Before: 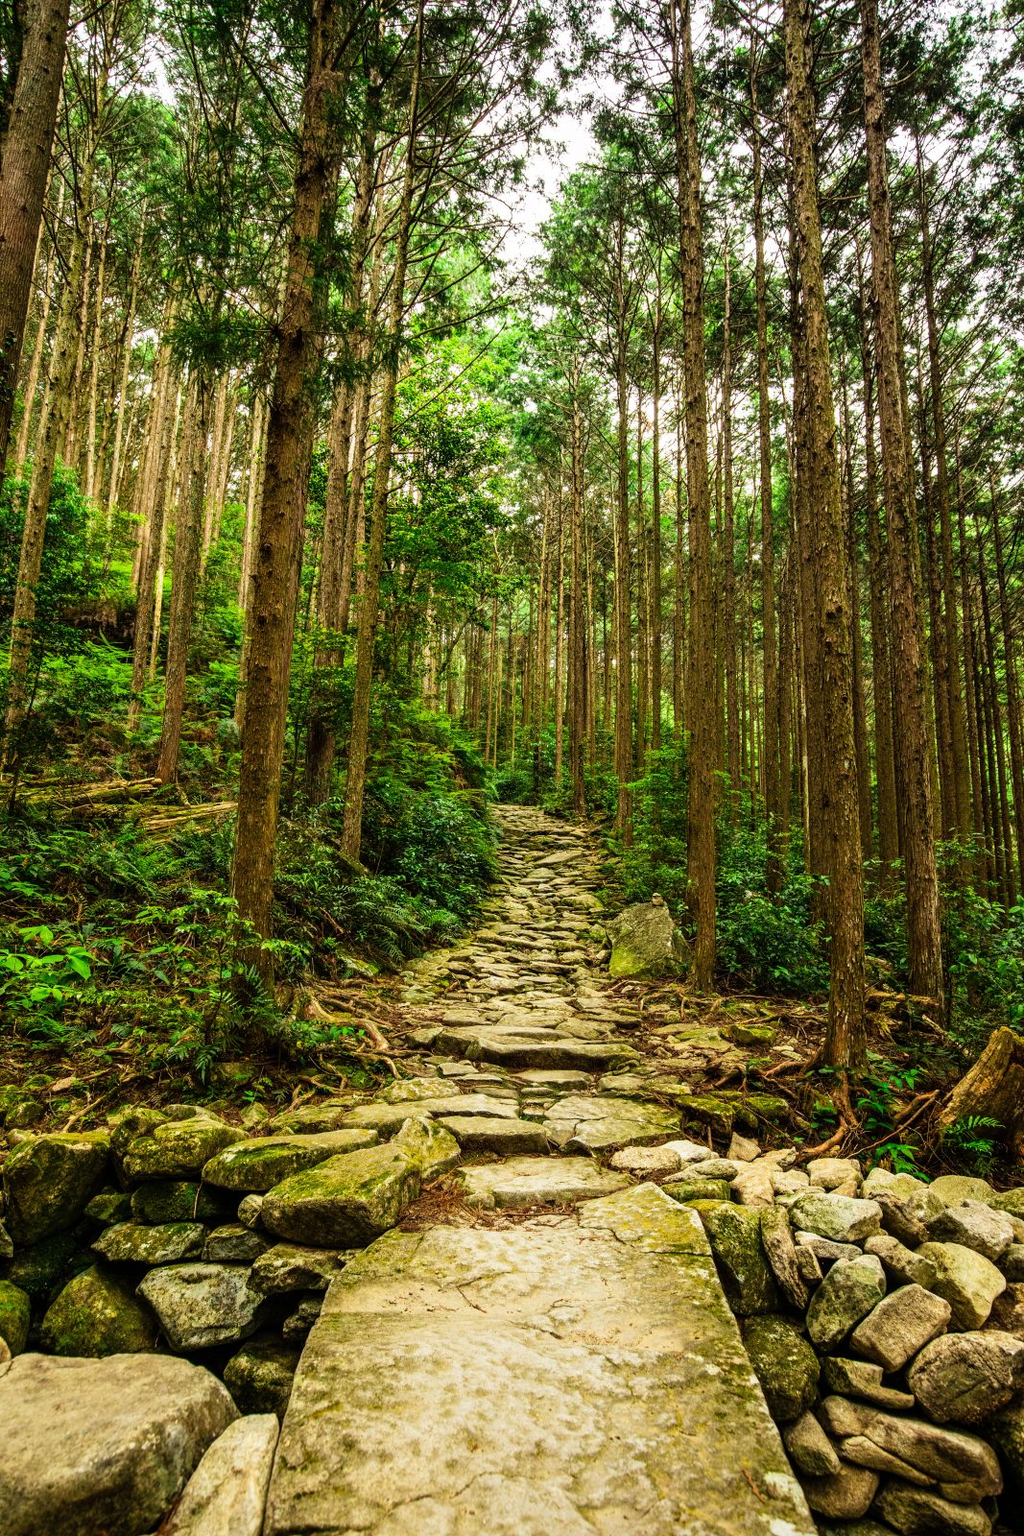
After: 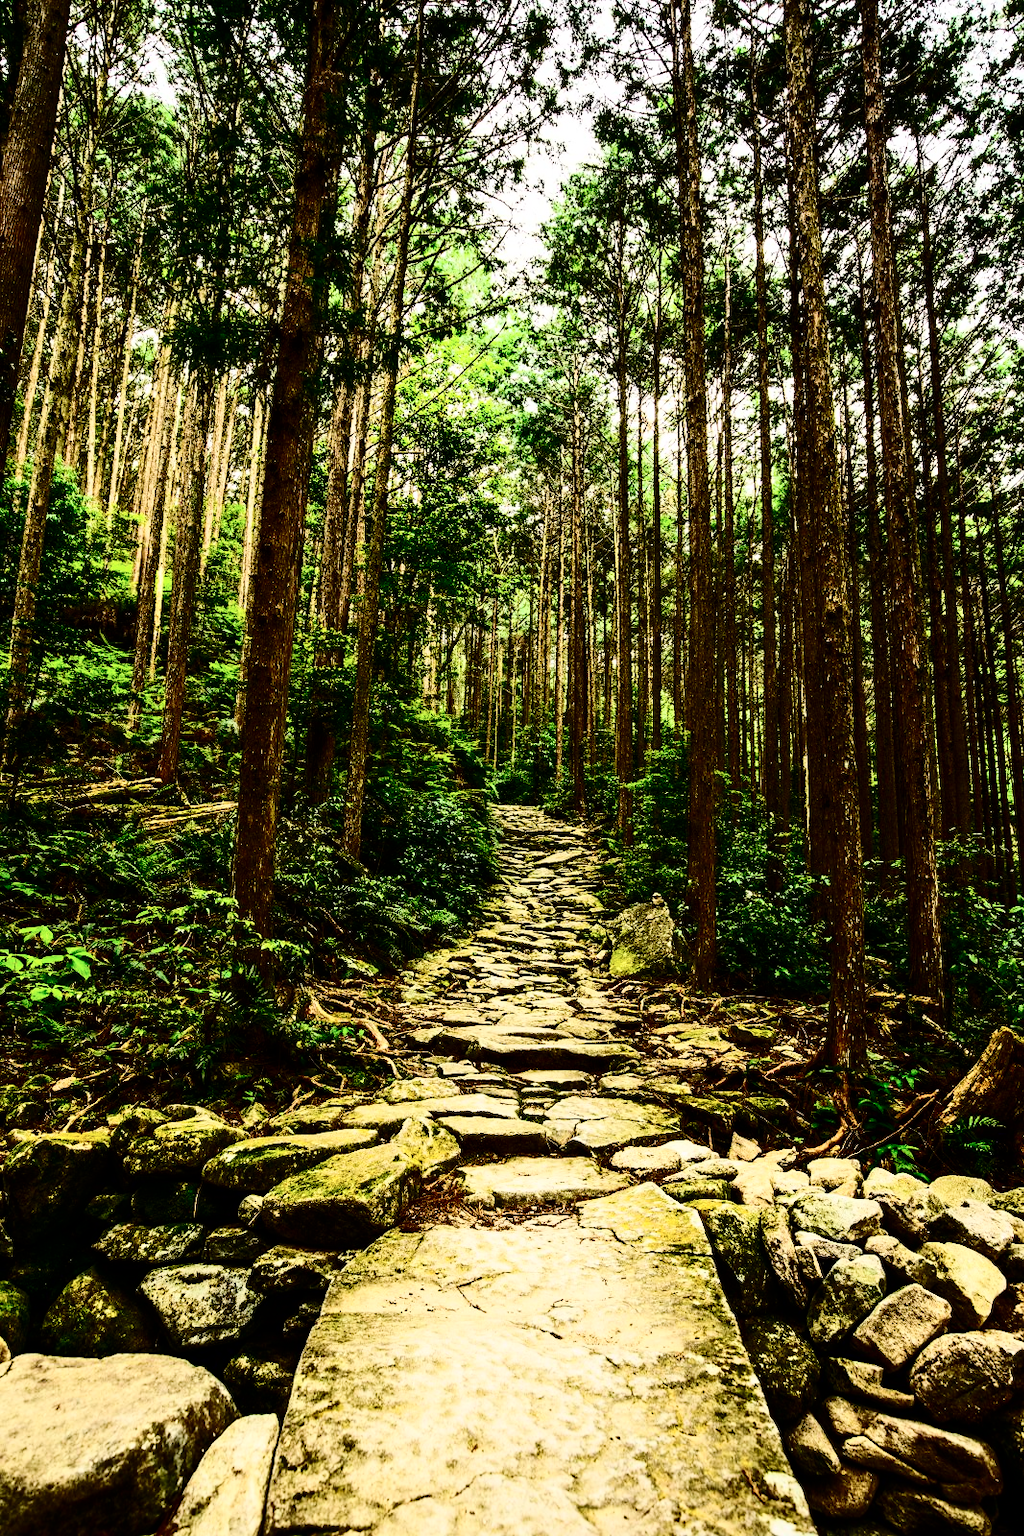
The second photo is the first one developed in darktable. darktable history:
base curve: curves: ch0 [(0, 0) (0.073, 0.04) (0.157, 0.139) (0.492, 0.492) (0.758, 0.758) (1, 1)], preserve colors none
contrast brightness saturation: contrast 0.5, saturation -0.1
